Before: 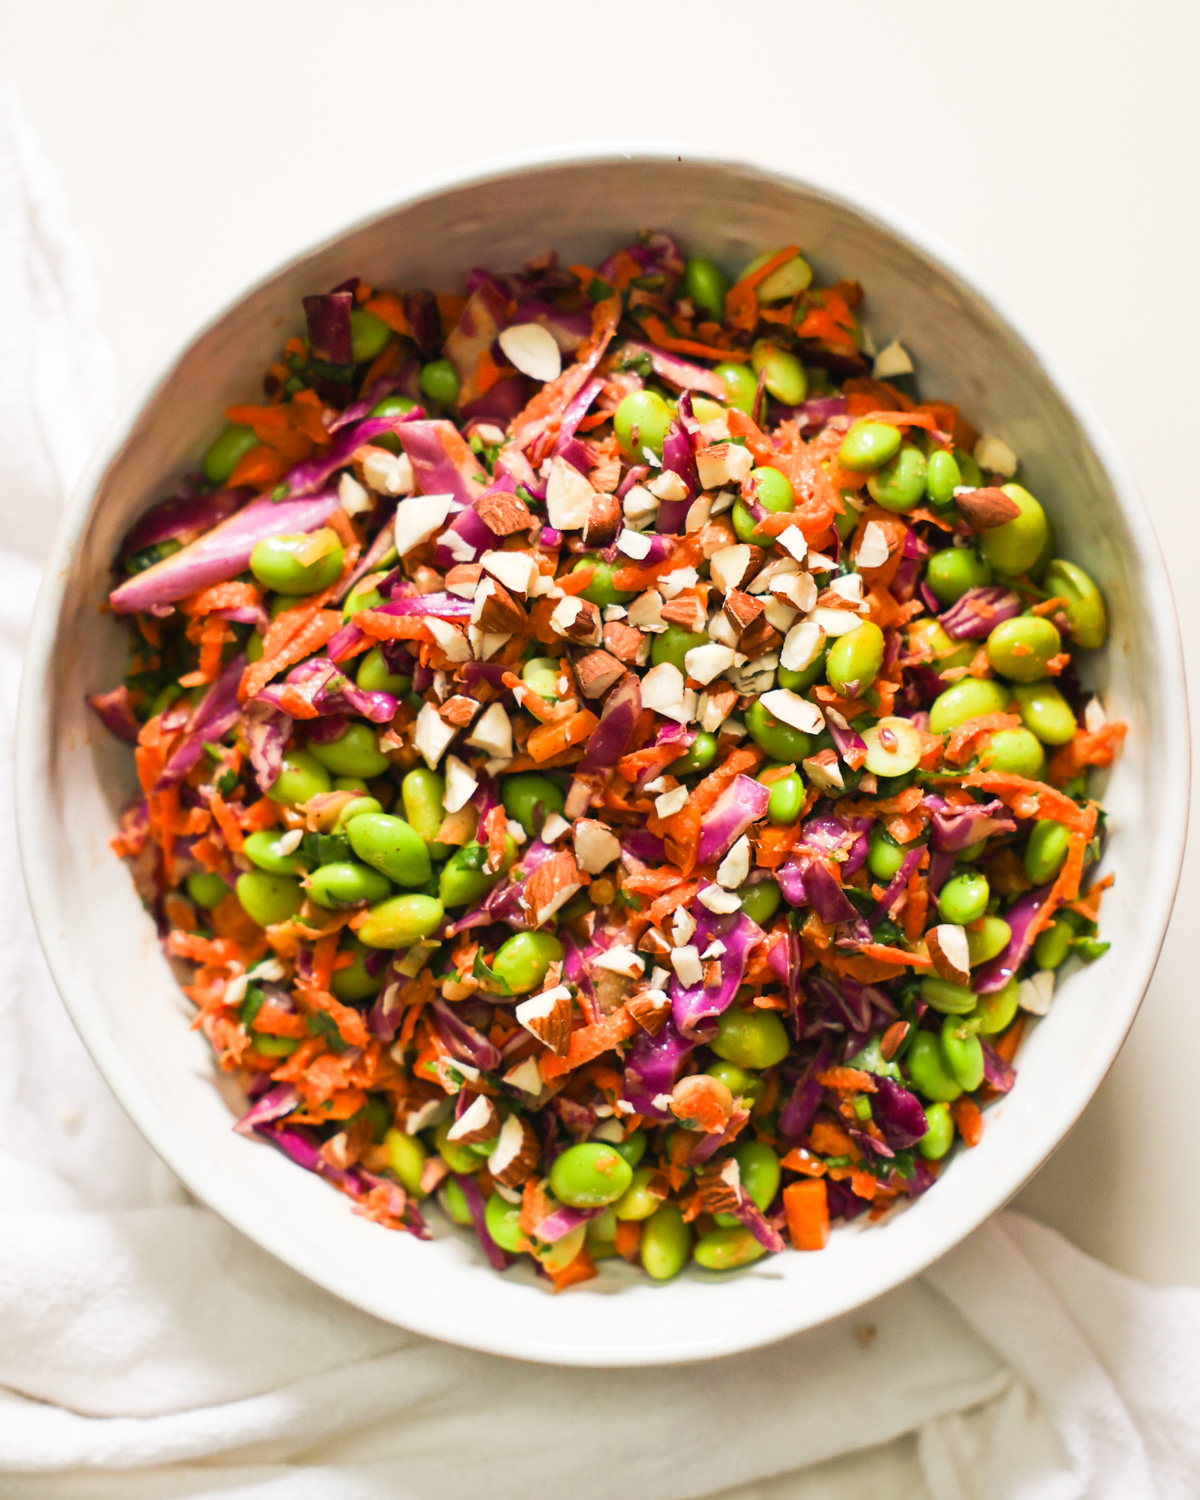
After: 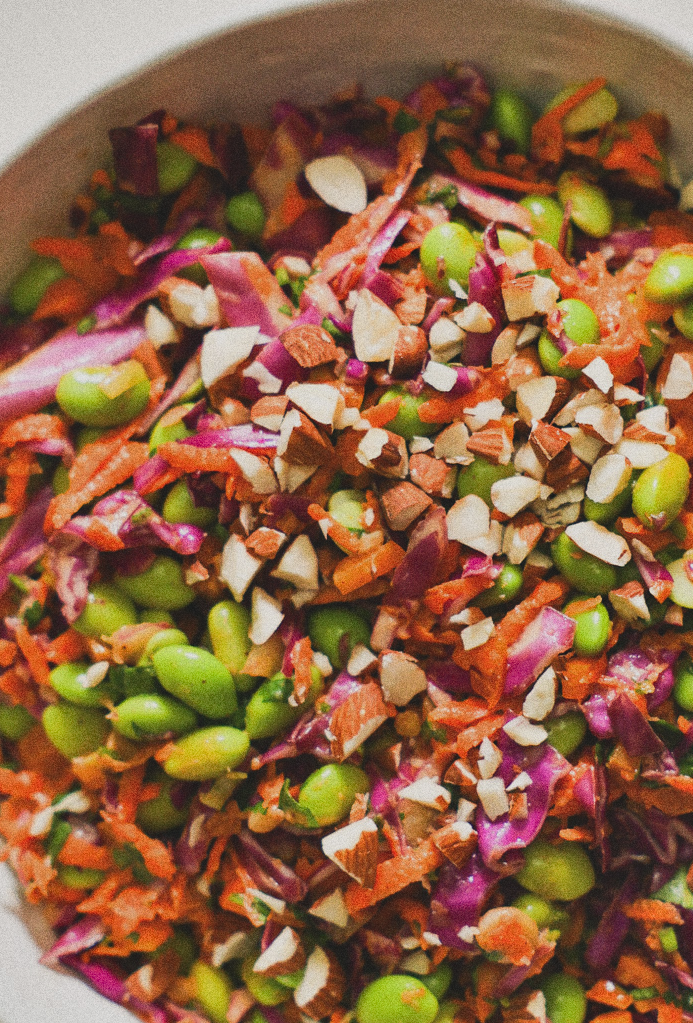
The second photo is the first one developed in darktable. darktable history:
grain: coarseness 0.09 ISO, strength 40%
shadows and highlights: soften with gaussian
crop: left 16.202%, top 11.208%, right 26.045%, bottom 20.557%
exposure: black level correction -0.015, exposure -0.5 EV, compensate highlight preservation false
